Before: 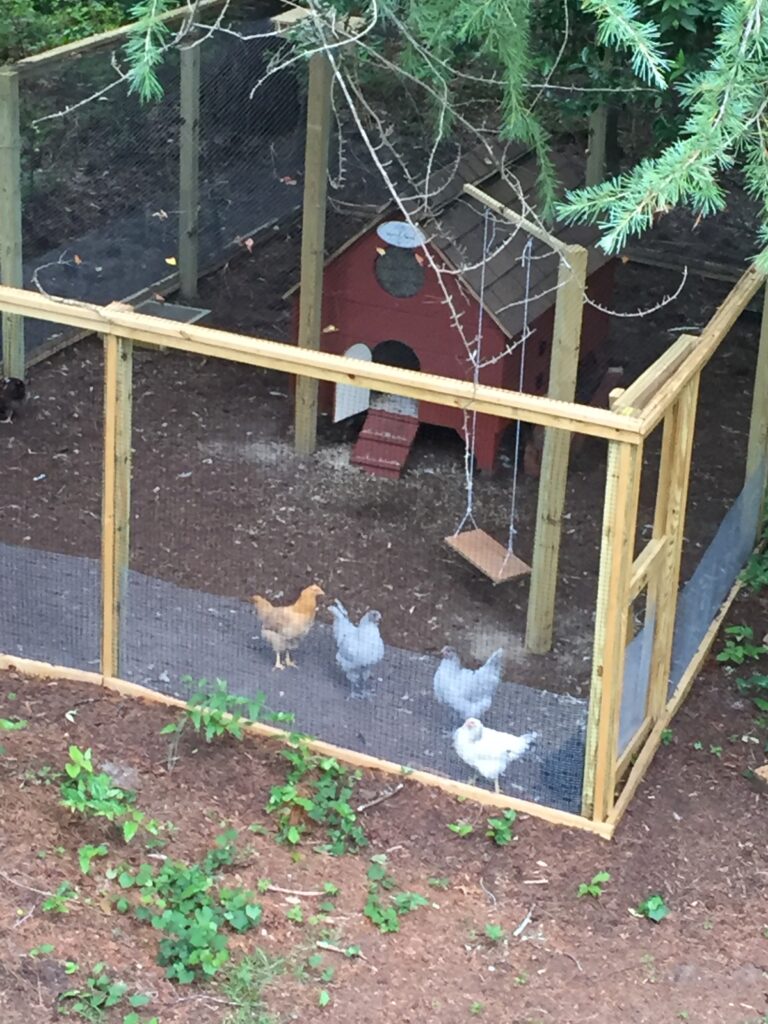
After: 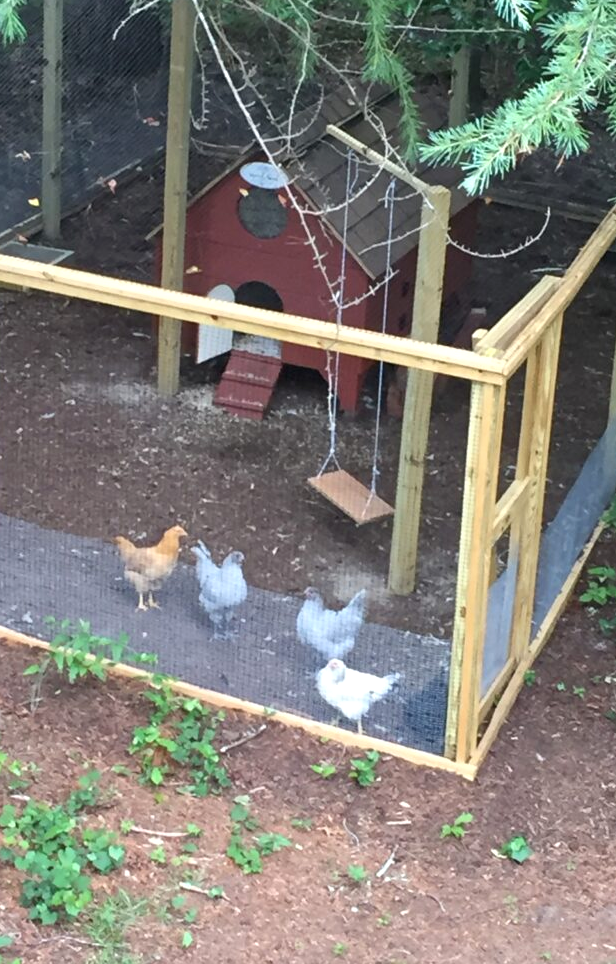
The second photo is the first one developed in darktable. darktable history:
crop and rotate: left 17.959%, top 5.771%, right 1.742%
exposure: exposure 0.178 EV, compensate exposure bias true, compensate highlight preservation false
